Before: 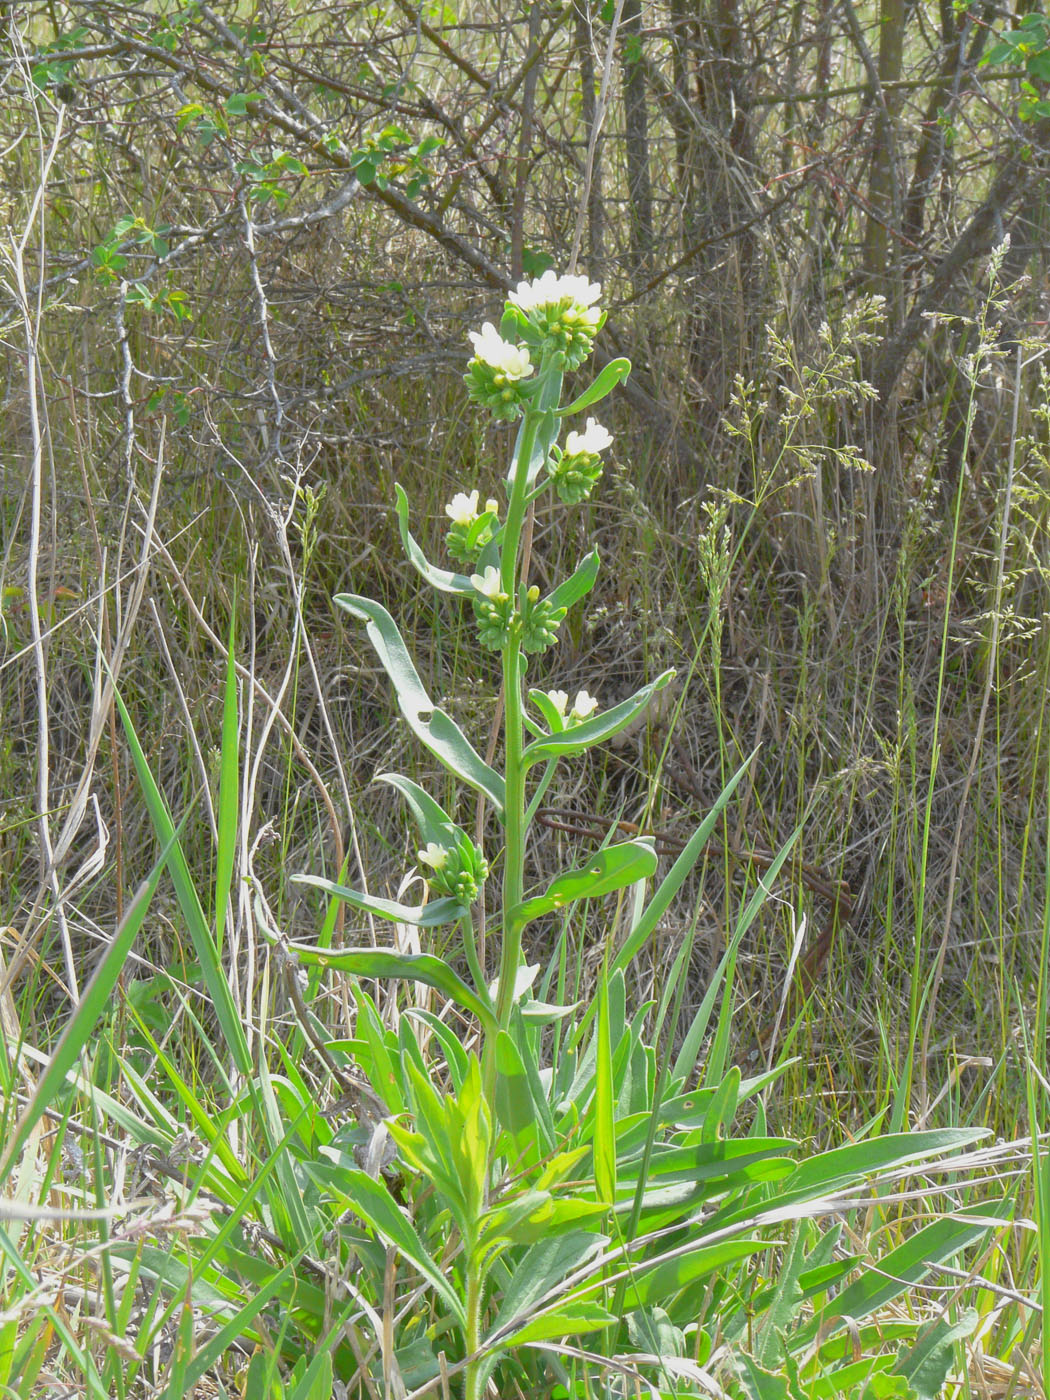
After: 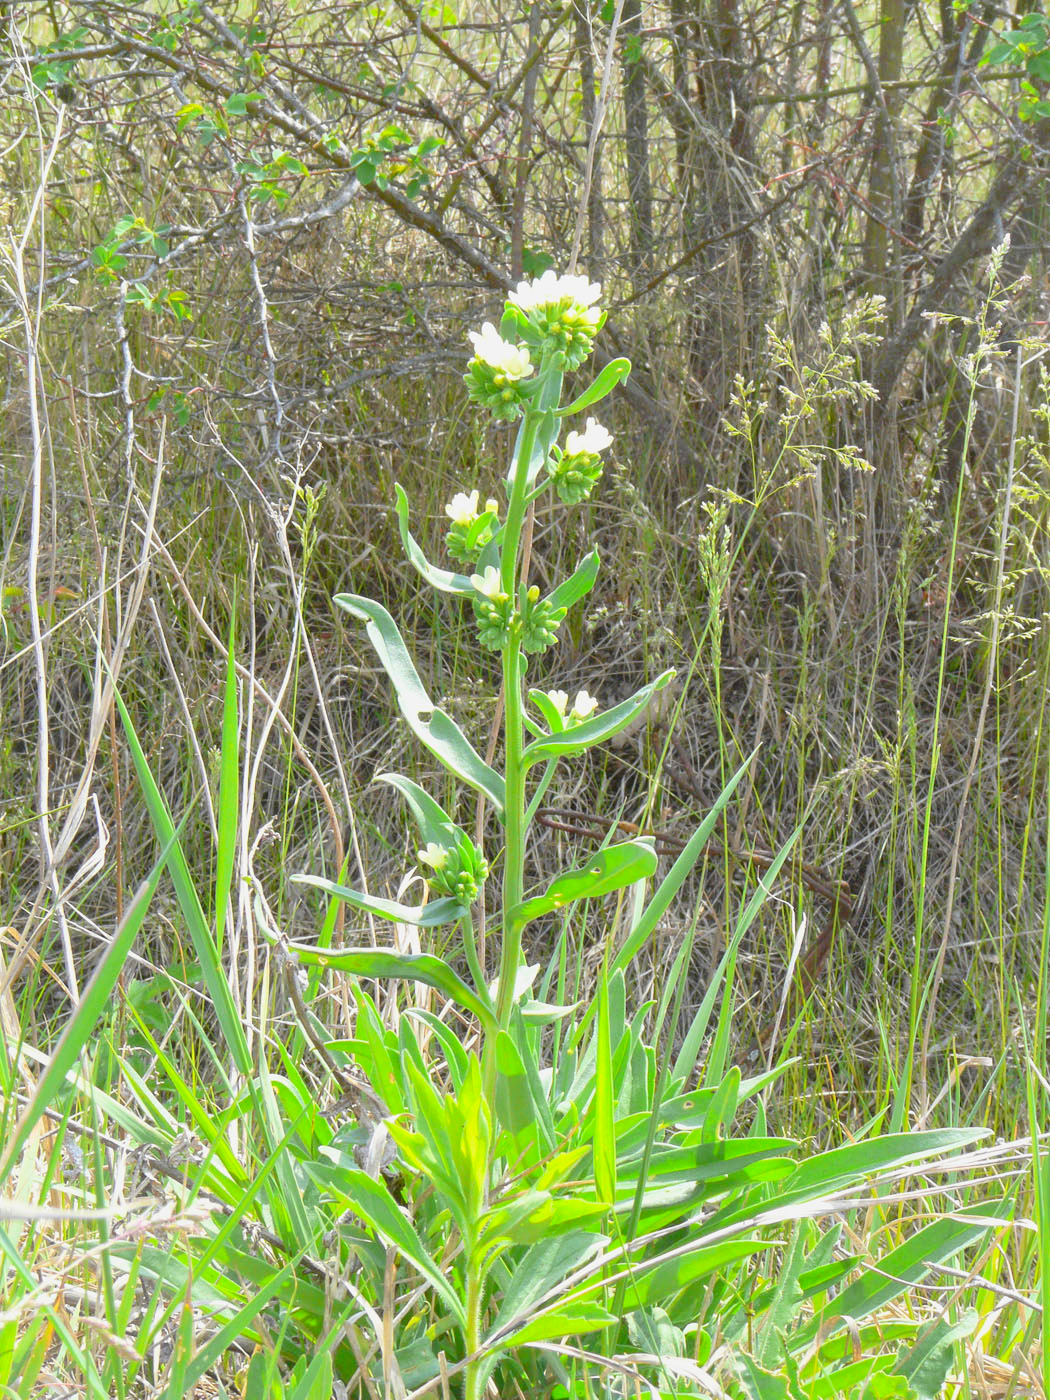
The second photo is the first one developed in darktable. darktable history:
fill light: on, module defaults
contrast brightness saturation: contrast 0.2, brightness 0.16, saturation 0.22
